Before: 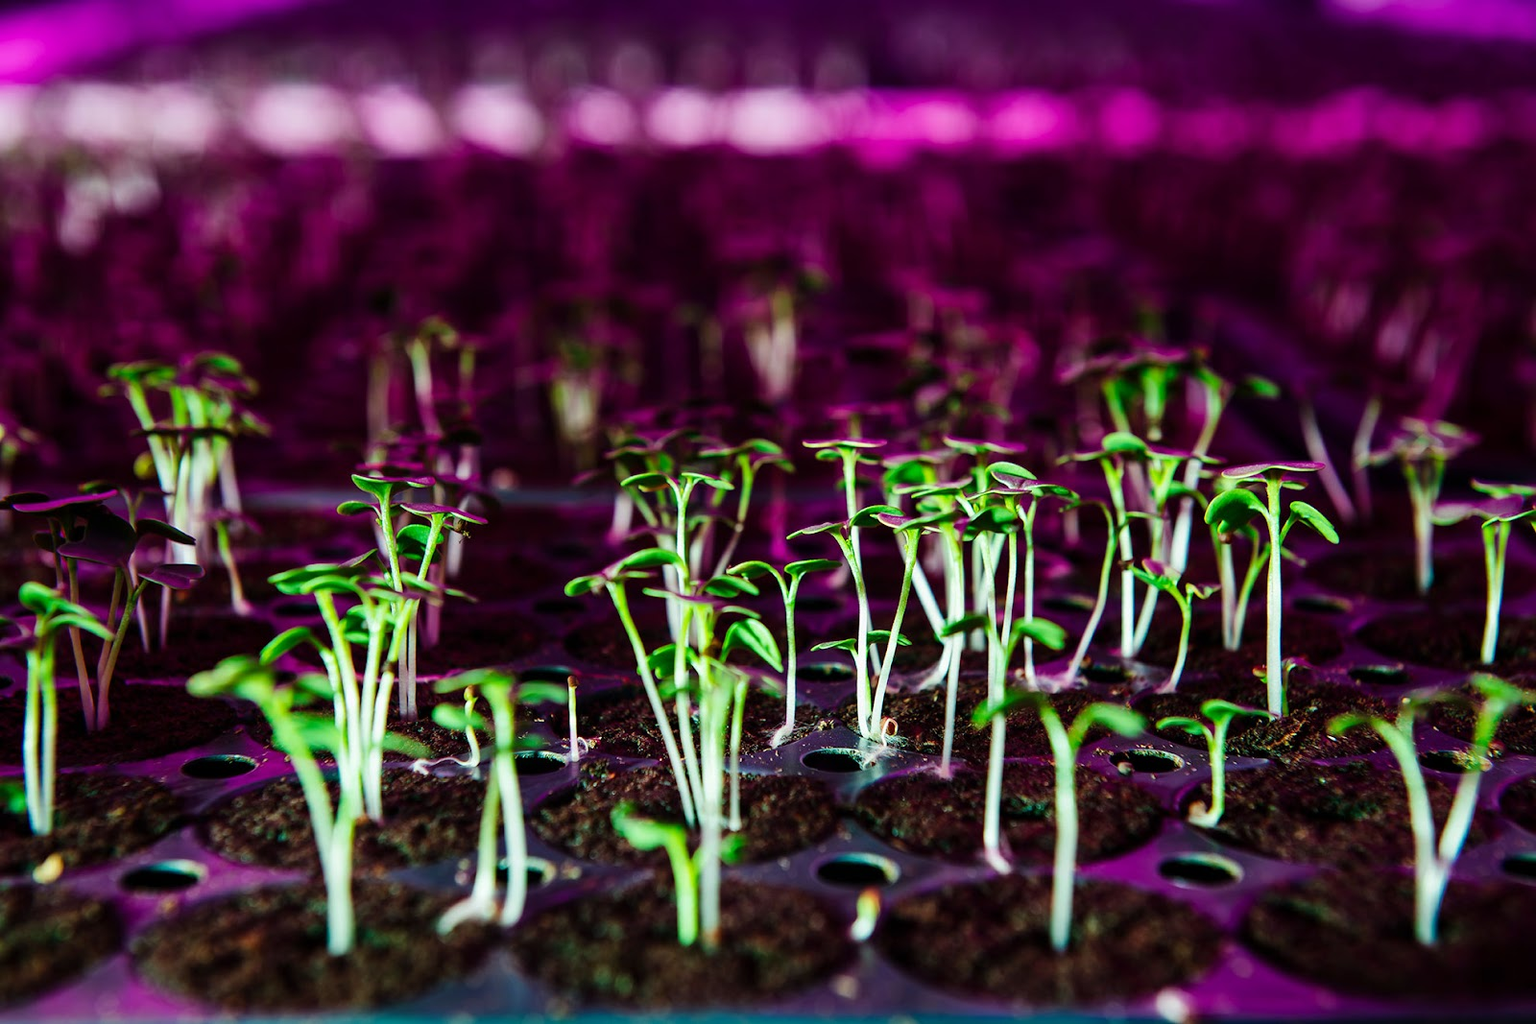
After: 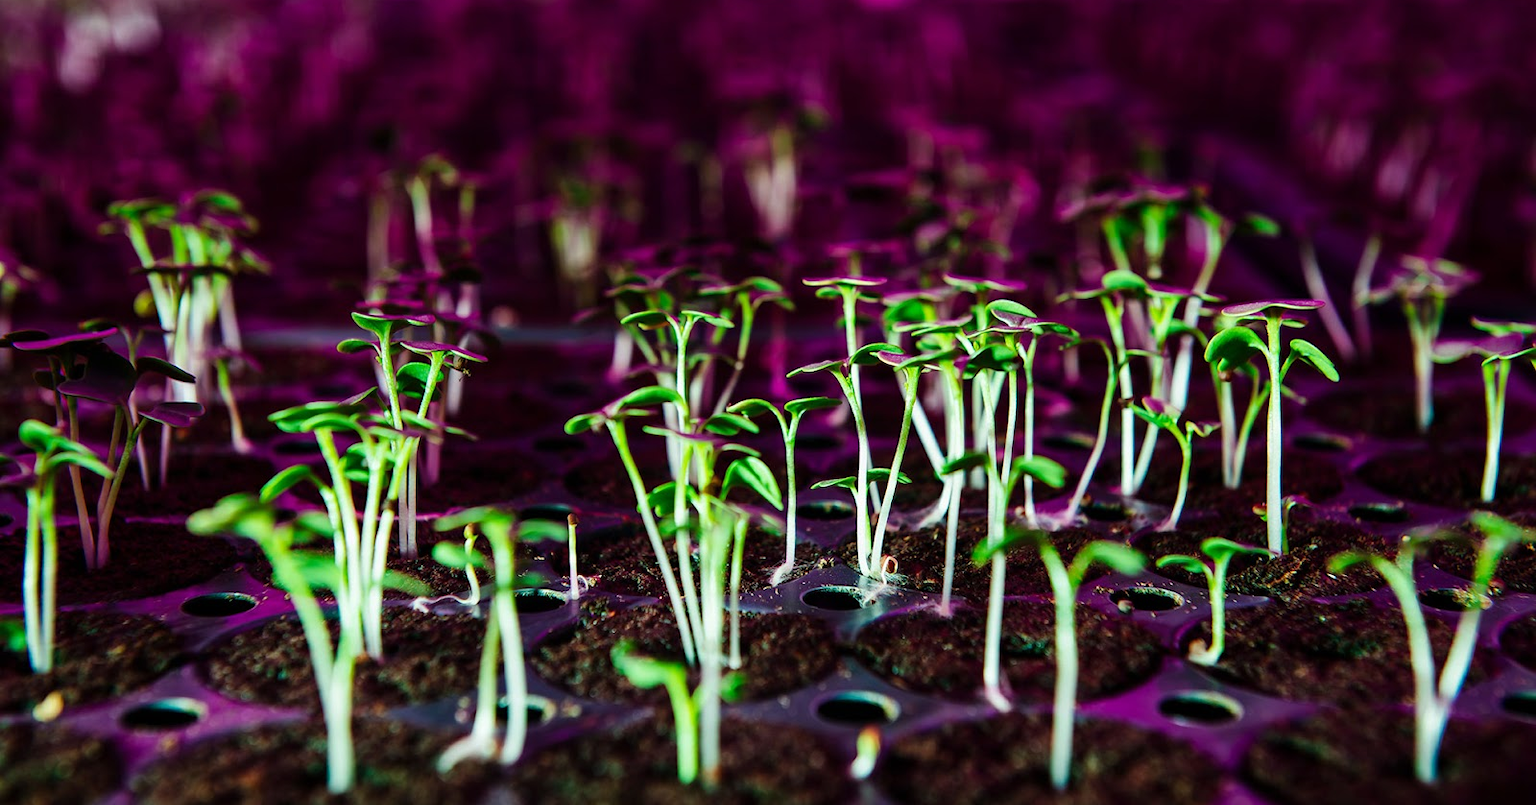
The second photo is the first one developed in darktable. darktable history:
crop and rotate: top 15.921%, bottom 5.418%
